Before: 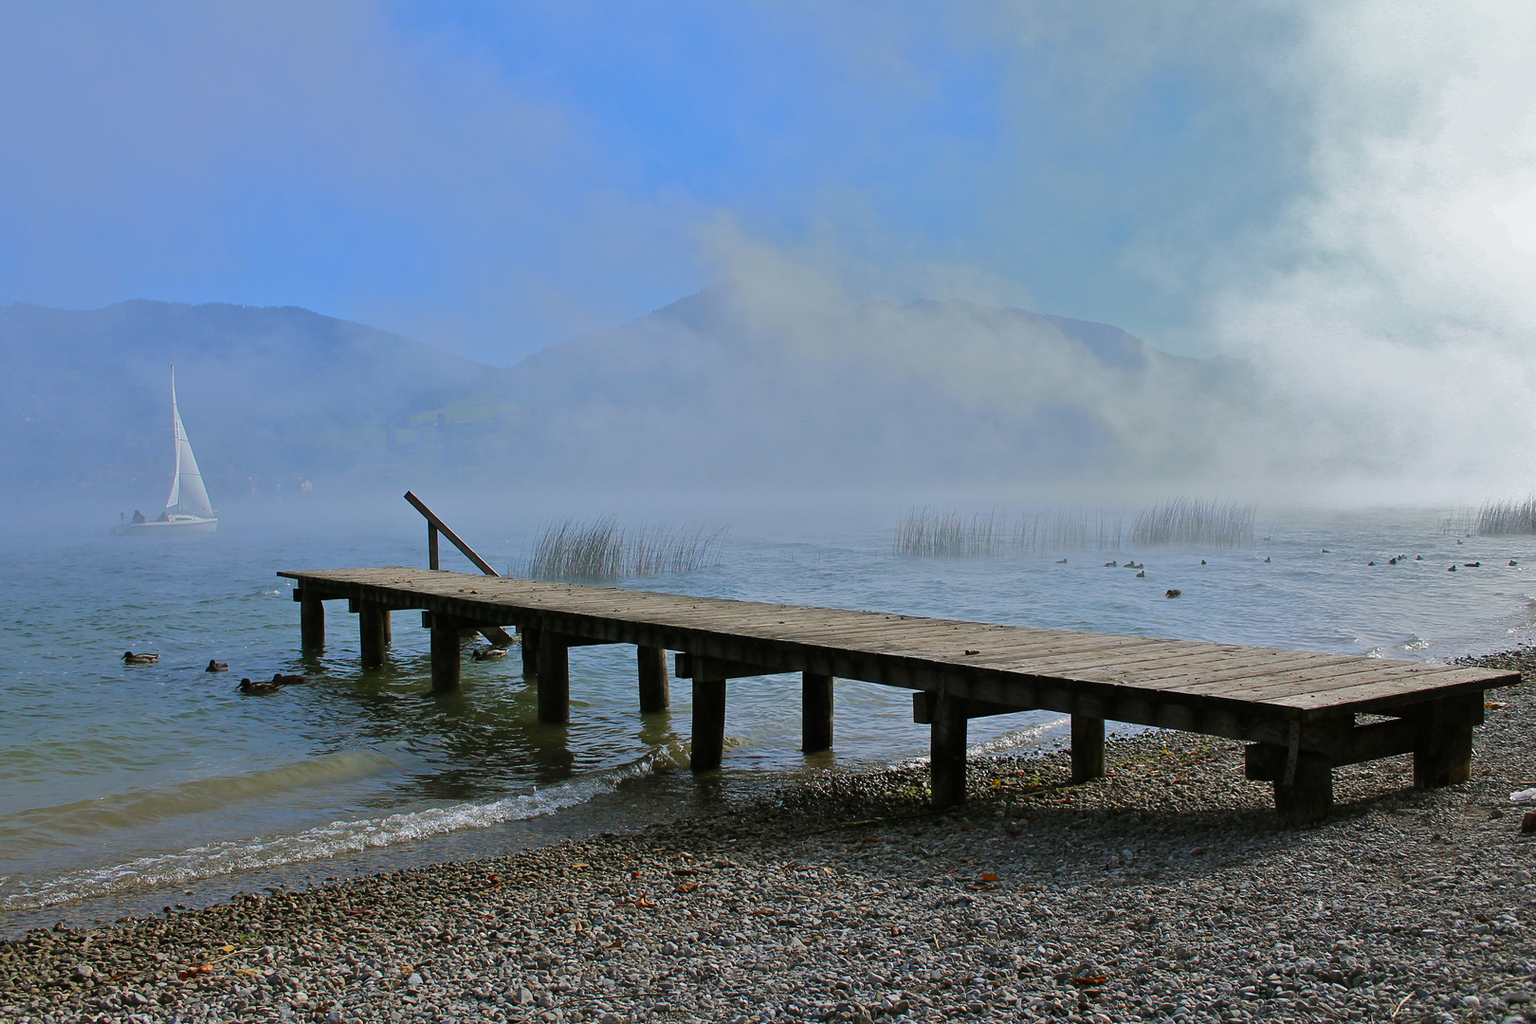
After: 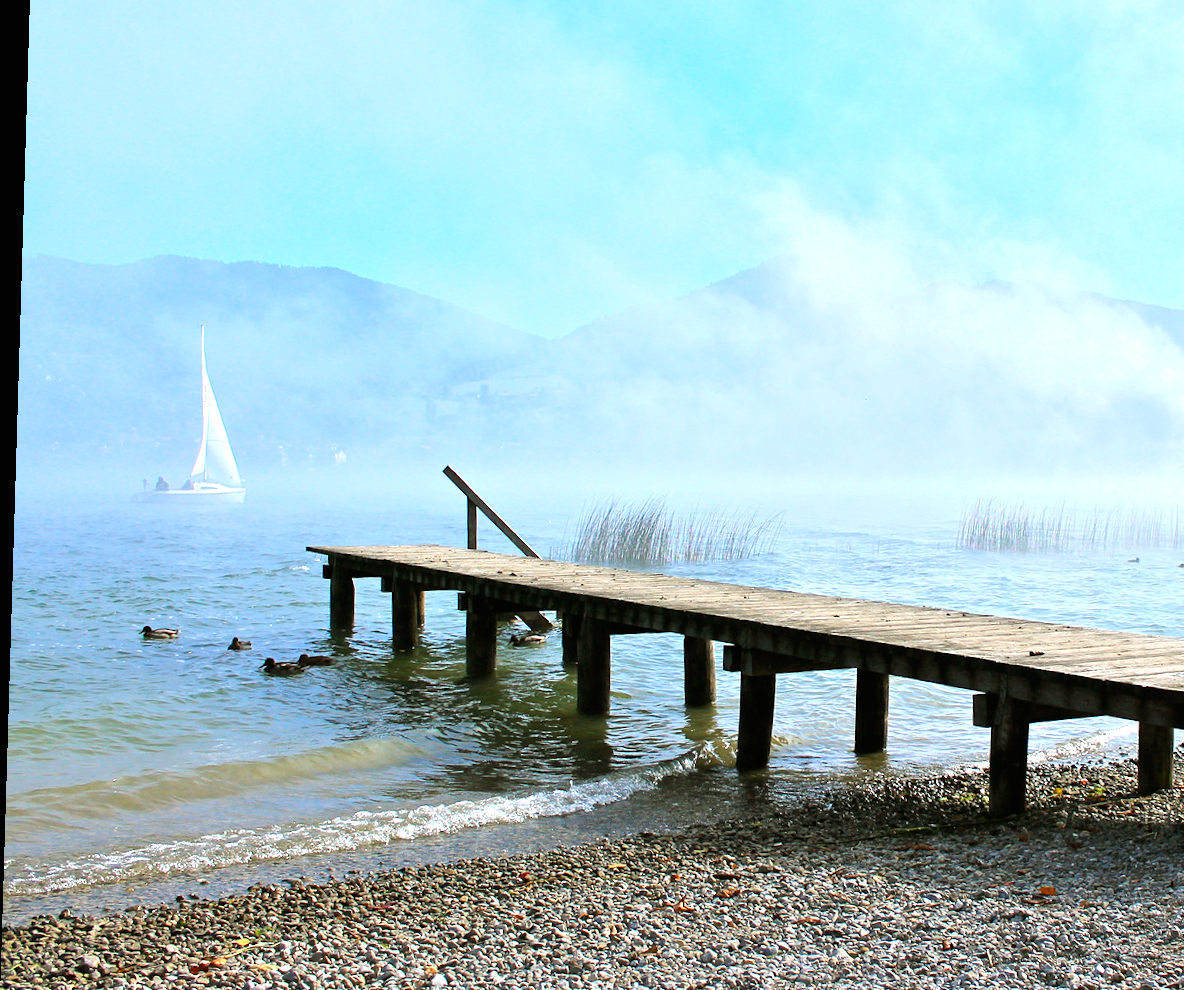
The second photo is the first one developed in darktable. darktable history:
crop: top 5.803%, right 27.864%, bottom 5.804%
exposure: black level correction 0, exposure 1.45 EV, compensate exposure bias true, compensate highlight preservation false
rotate and perspective: rotation 1.72°, automatic cropping off
